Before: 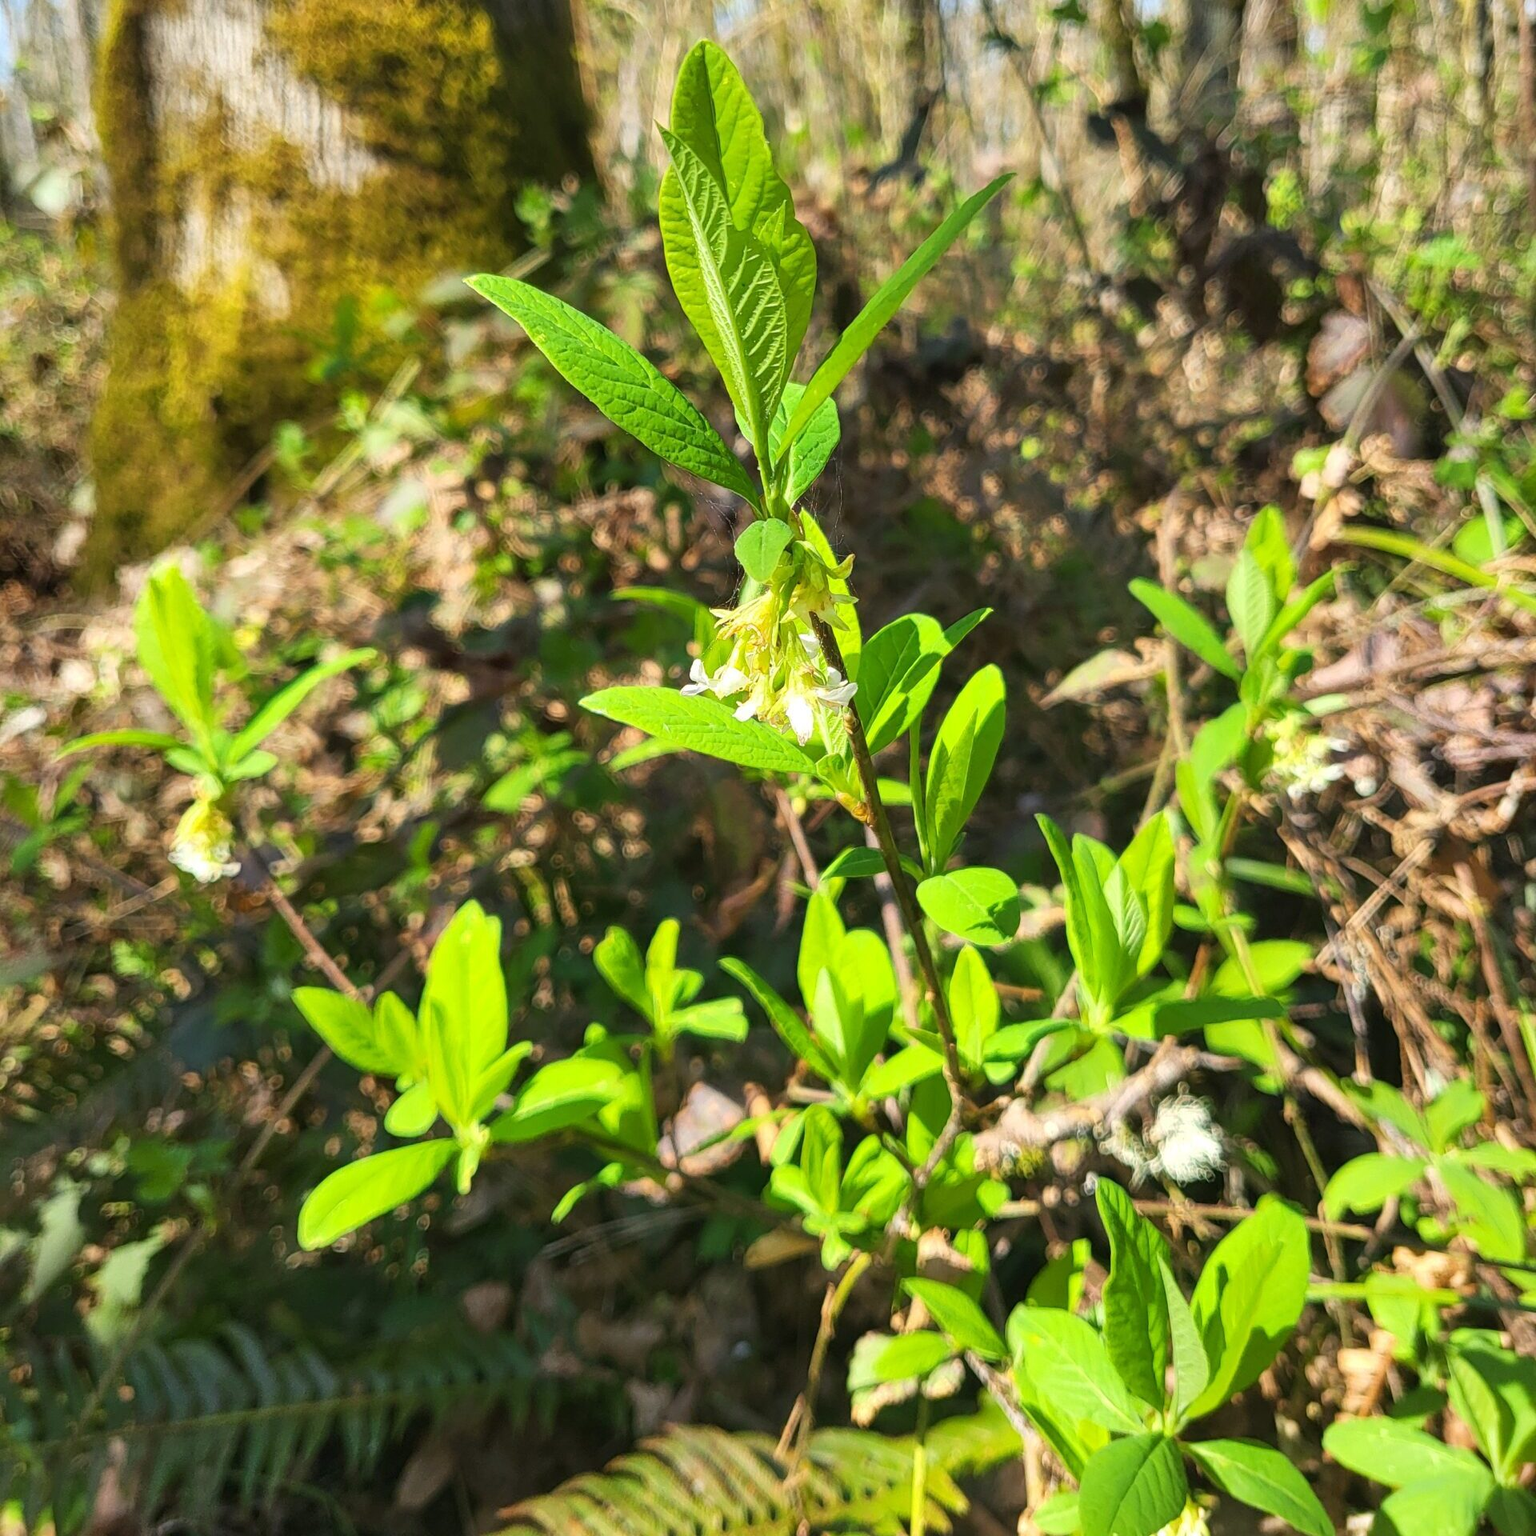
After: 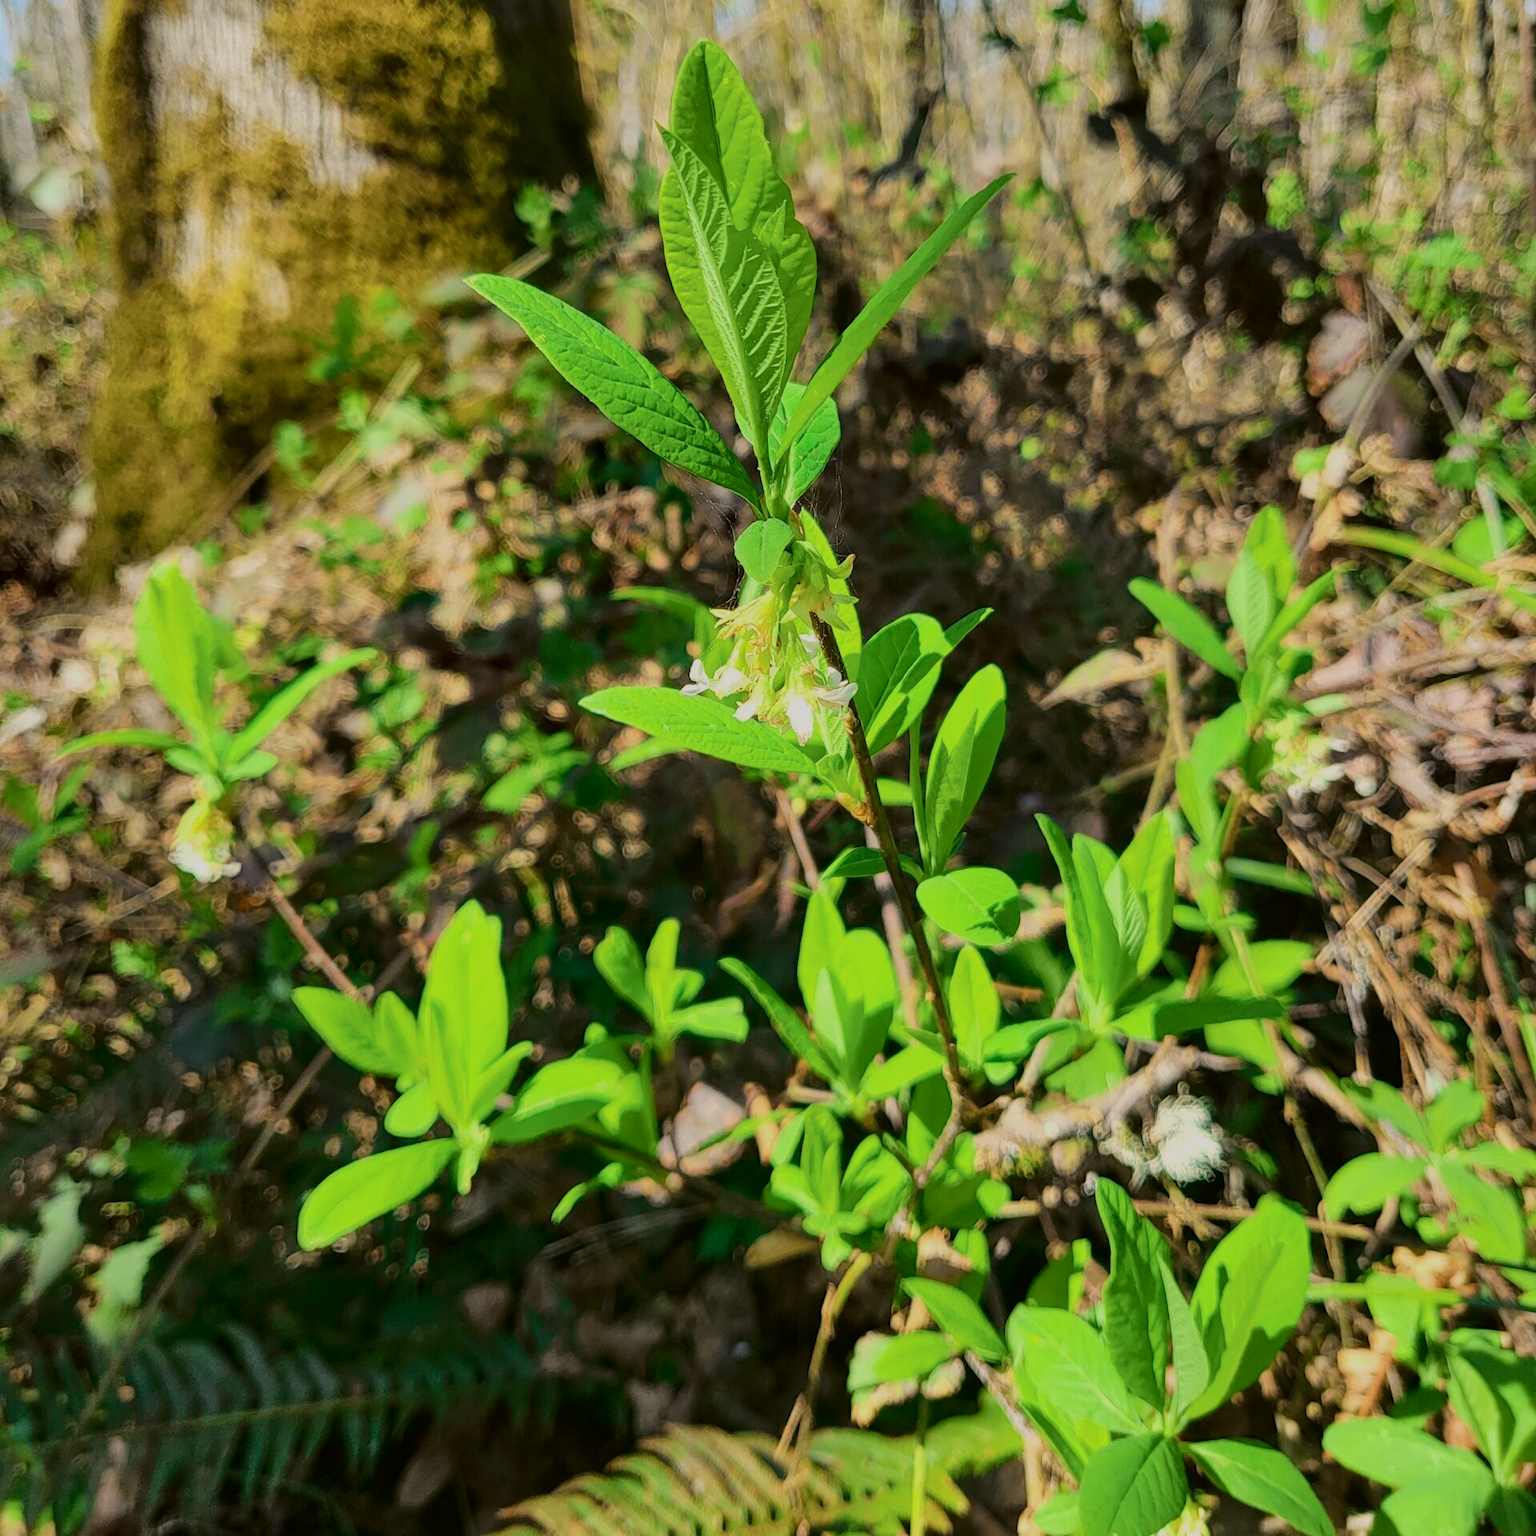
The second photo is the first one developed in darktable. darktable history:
tone curve: curves: ch0 [(0, 0) (0.068, 0.031) (0.175, 0.139) (0.32, 0.345) (0.495, 0.544) (0.748, 0.762) (0.993, 0.954)]; ch1 [(0, 0) (0.294, 0.184) (0.34, 0.303) (0.371, 0.344) (0.441, 0.408) (0.477, 0.474) (0.499, 0.5) (0.529, 0.523) (0.677, 0.762) (1, 1)]; ch2 [(0, 0) (0.431, 0.419) (0.495, 0.502) (0.524, 0.534) (0.557, 0.56) (0.634, 0.654) (0.728, 0.722) (1, 1)], color space Lab, independent channels, preserve colors none
exposure: exposure -0.582 EV, compensate highlight preservation false
